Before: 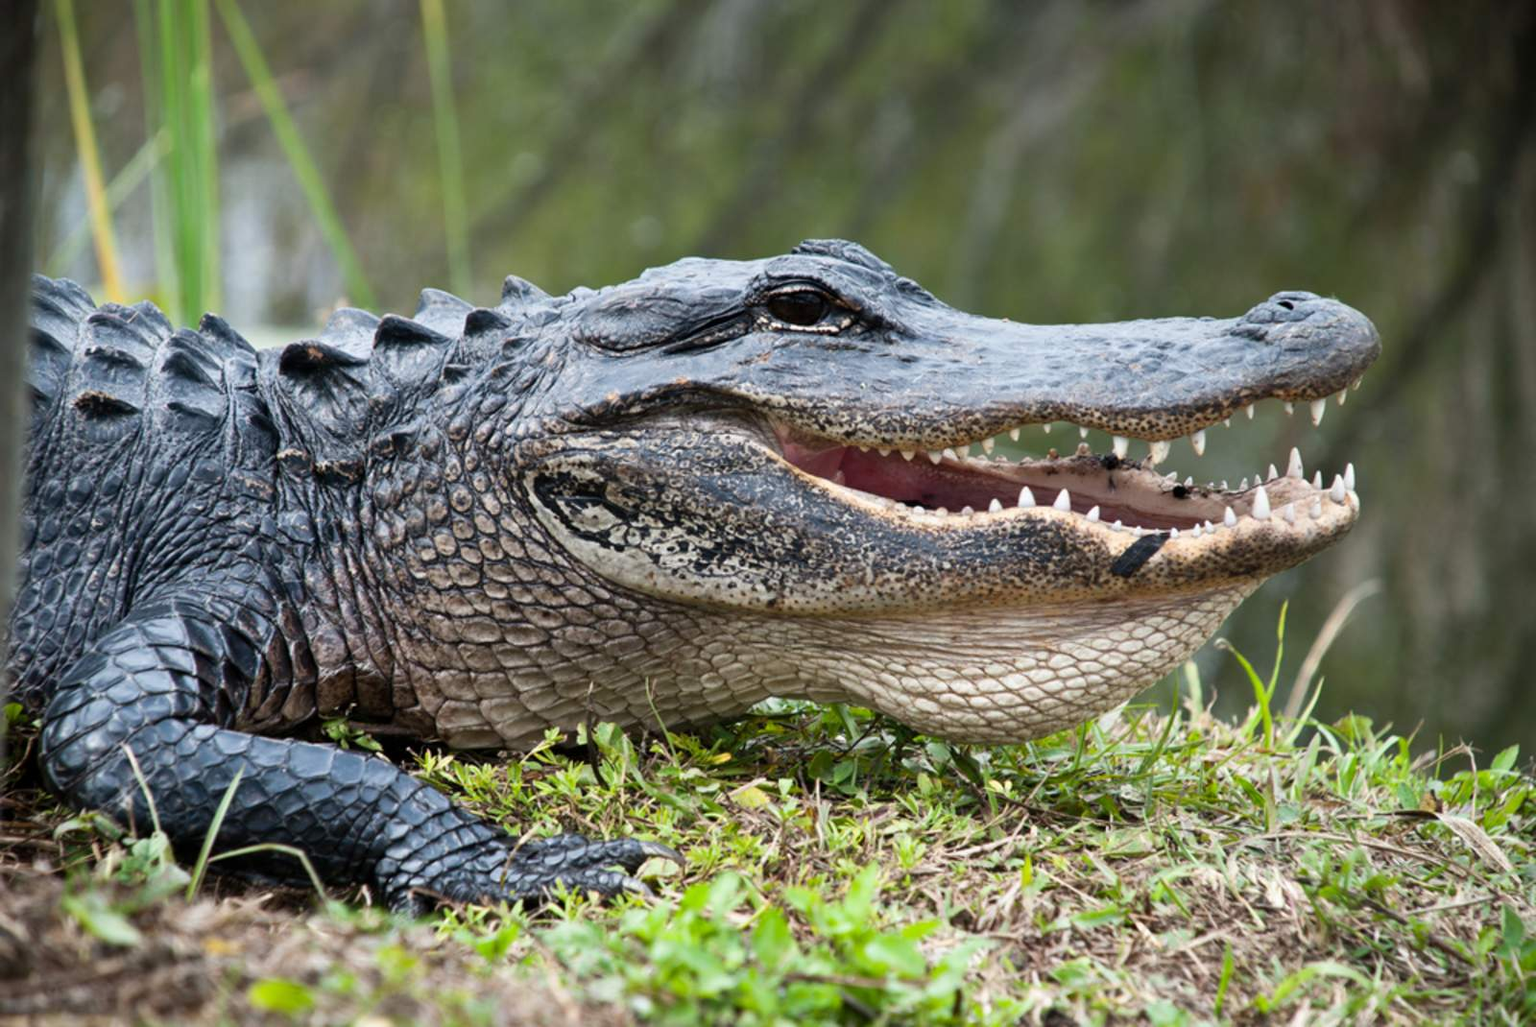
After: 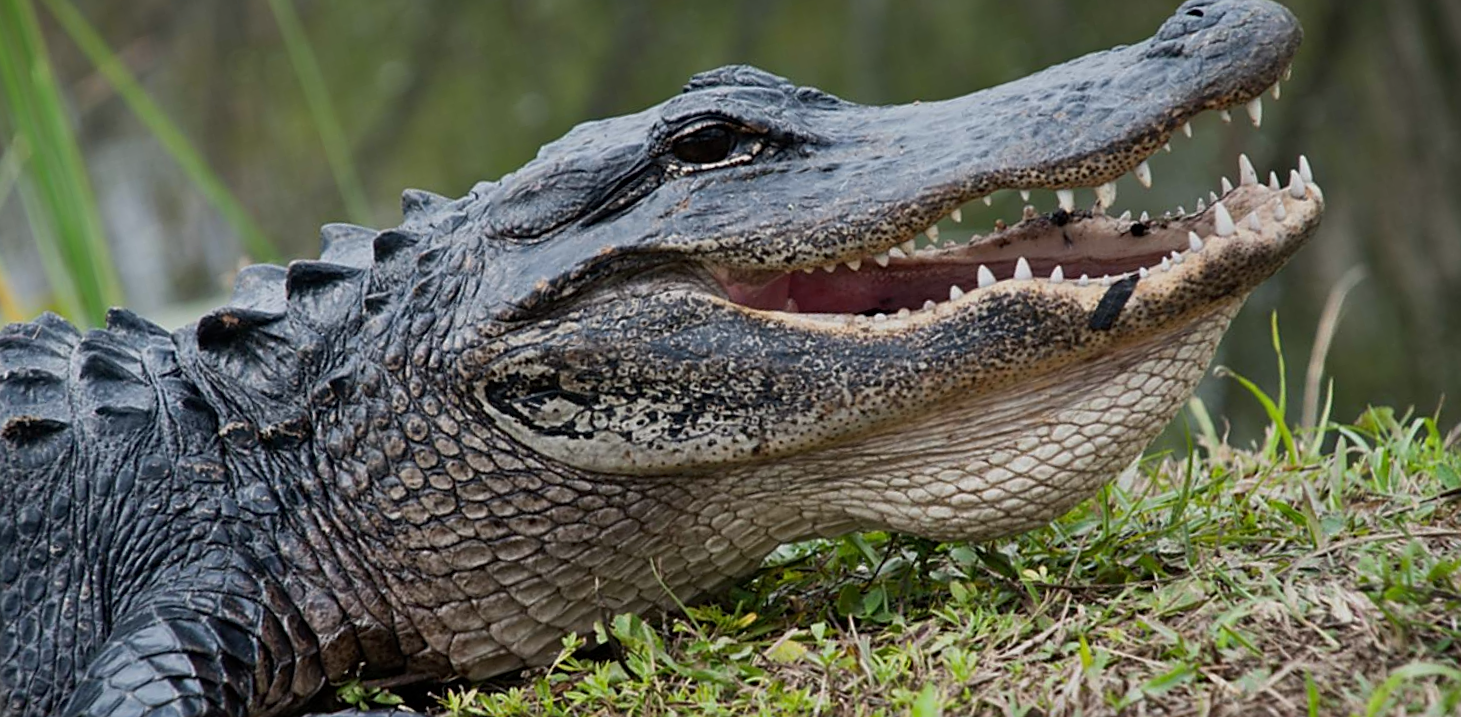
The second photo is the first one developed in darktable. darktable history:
exposure: exposure -0.582 EV, compensate highlight preservation false
sharpen: on, module defaults
rotate and perspective: rotation -14.8°, crop left 0.1, crop right 0.903, crop top 0.25, crop bottom 0.748
